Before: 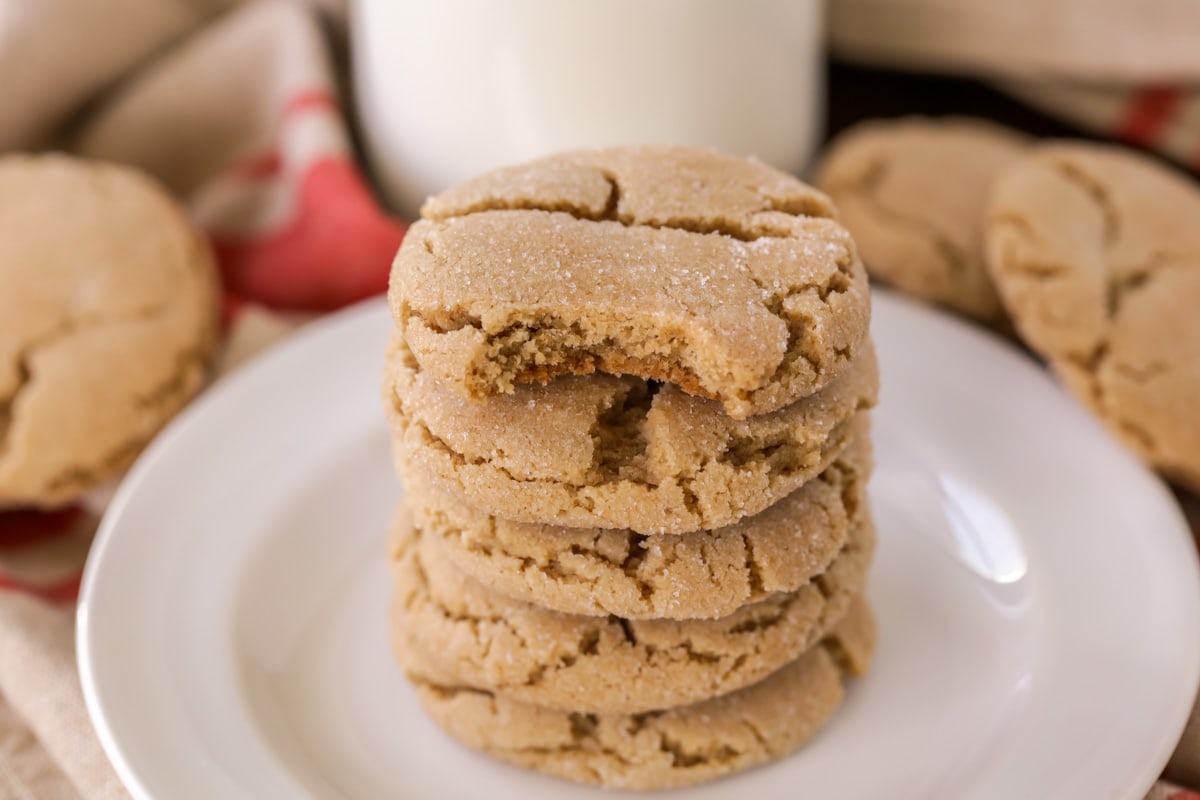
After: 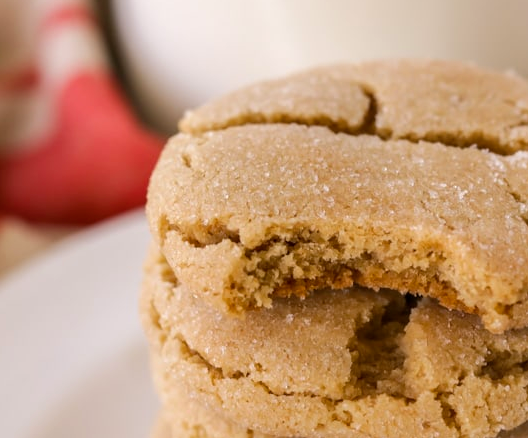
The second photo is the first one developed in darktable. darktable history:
color balance rgb: perceptual saturation grading › global saturation 10%, global vibrance 10%
local contrast: mode bilateral grid, contrast 100, coarseness 100, detail 108%, midtone range 0.2
crop: left 20.248%, top 10.86%, right 35.675%, bottom 34.321%
